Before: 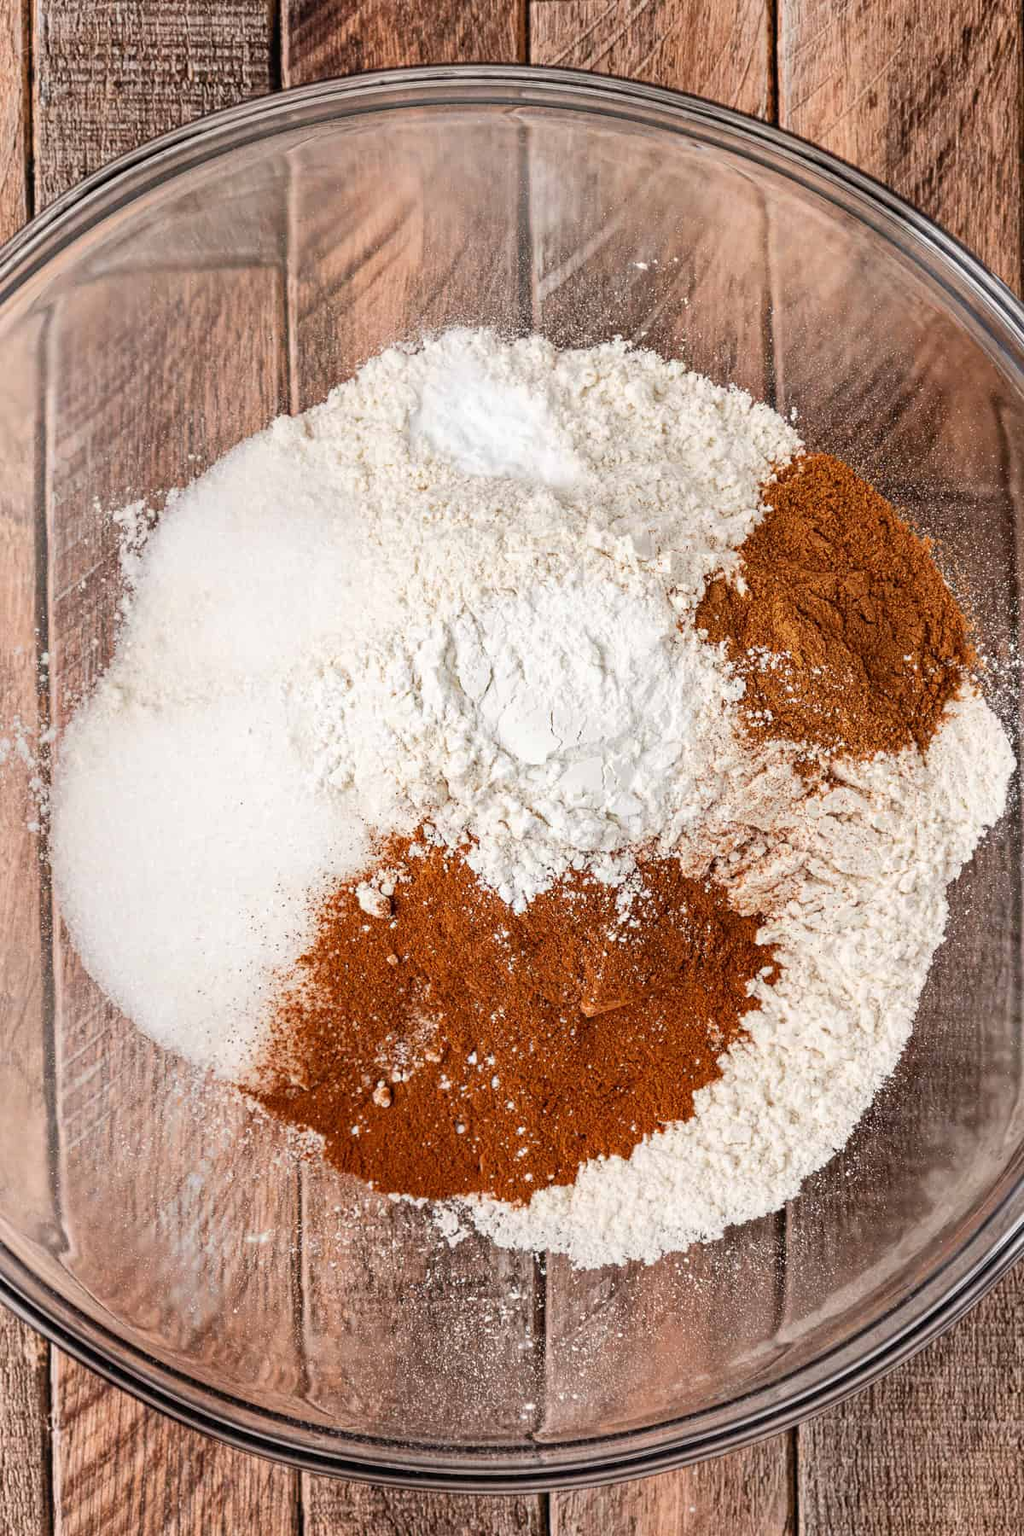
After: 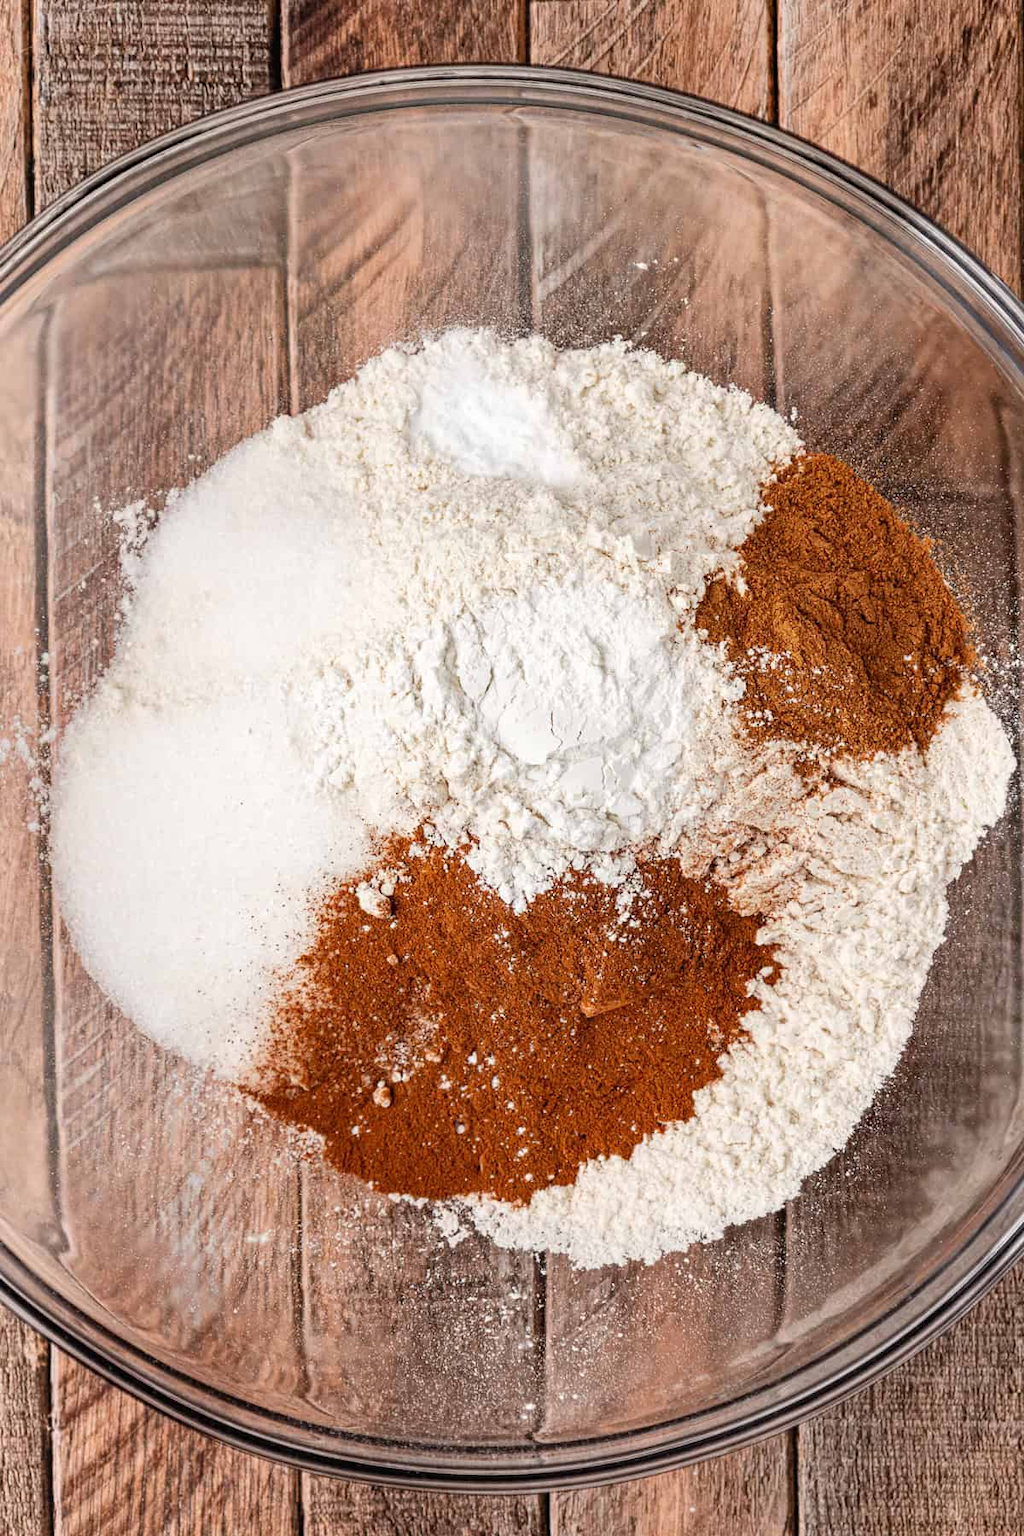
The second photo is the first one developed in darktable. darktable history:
levels: levels [0, 0.498, 0.996]
